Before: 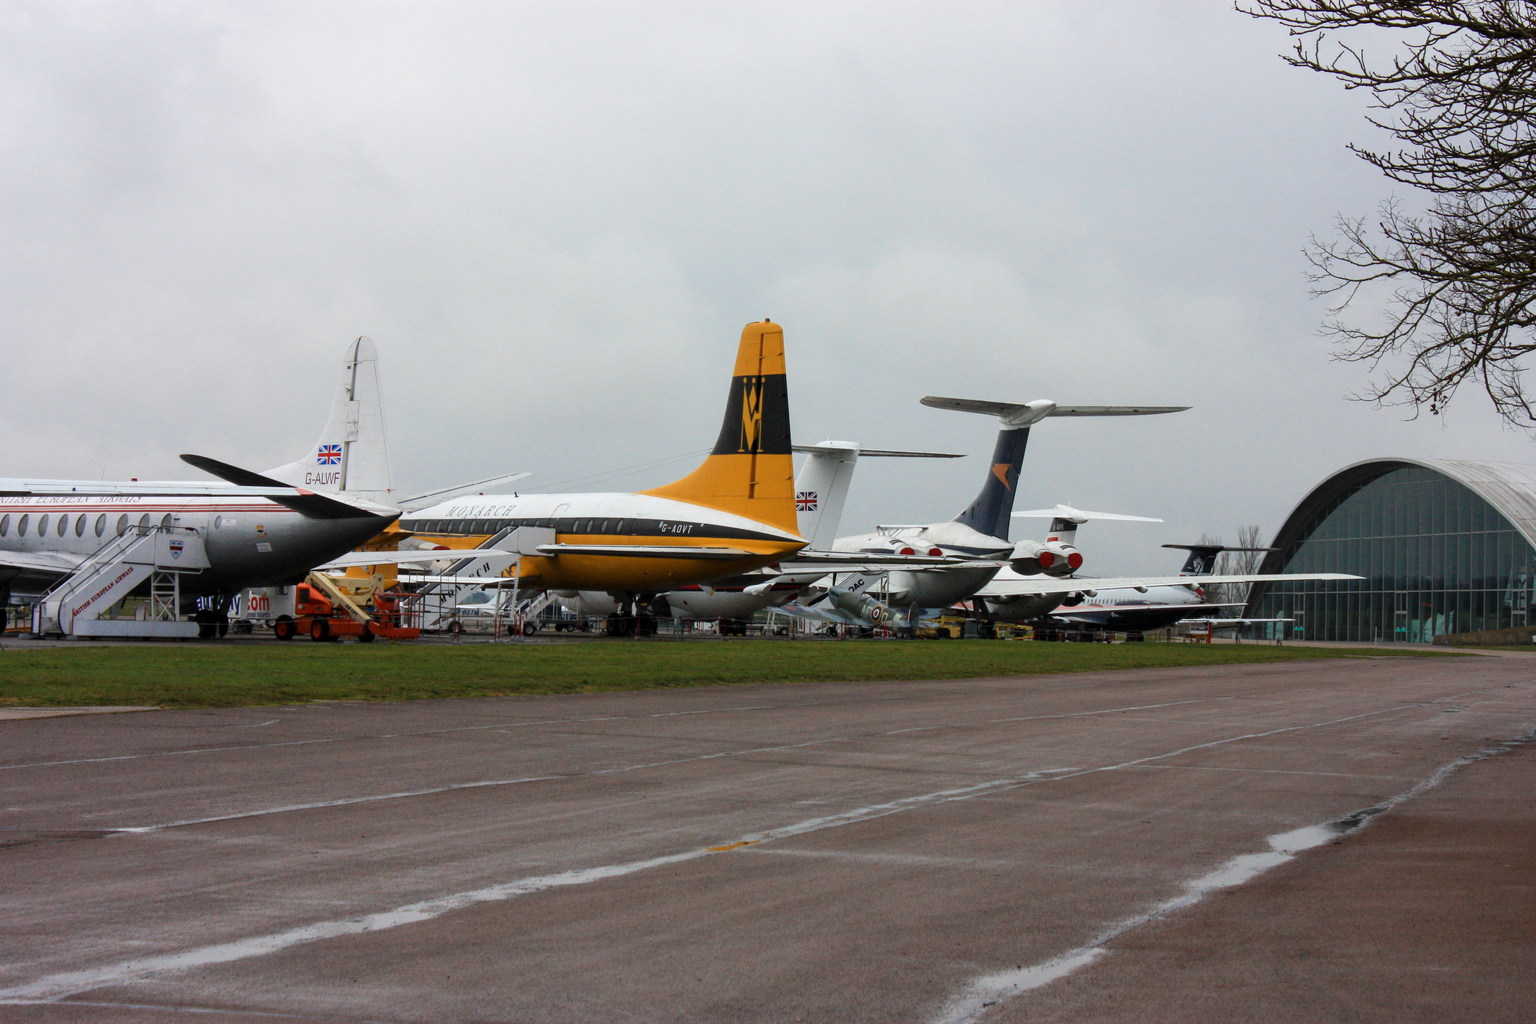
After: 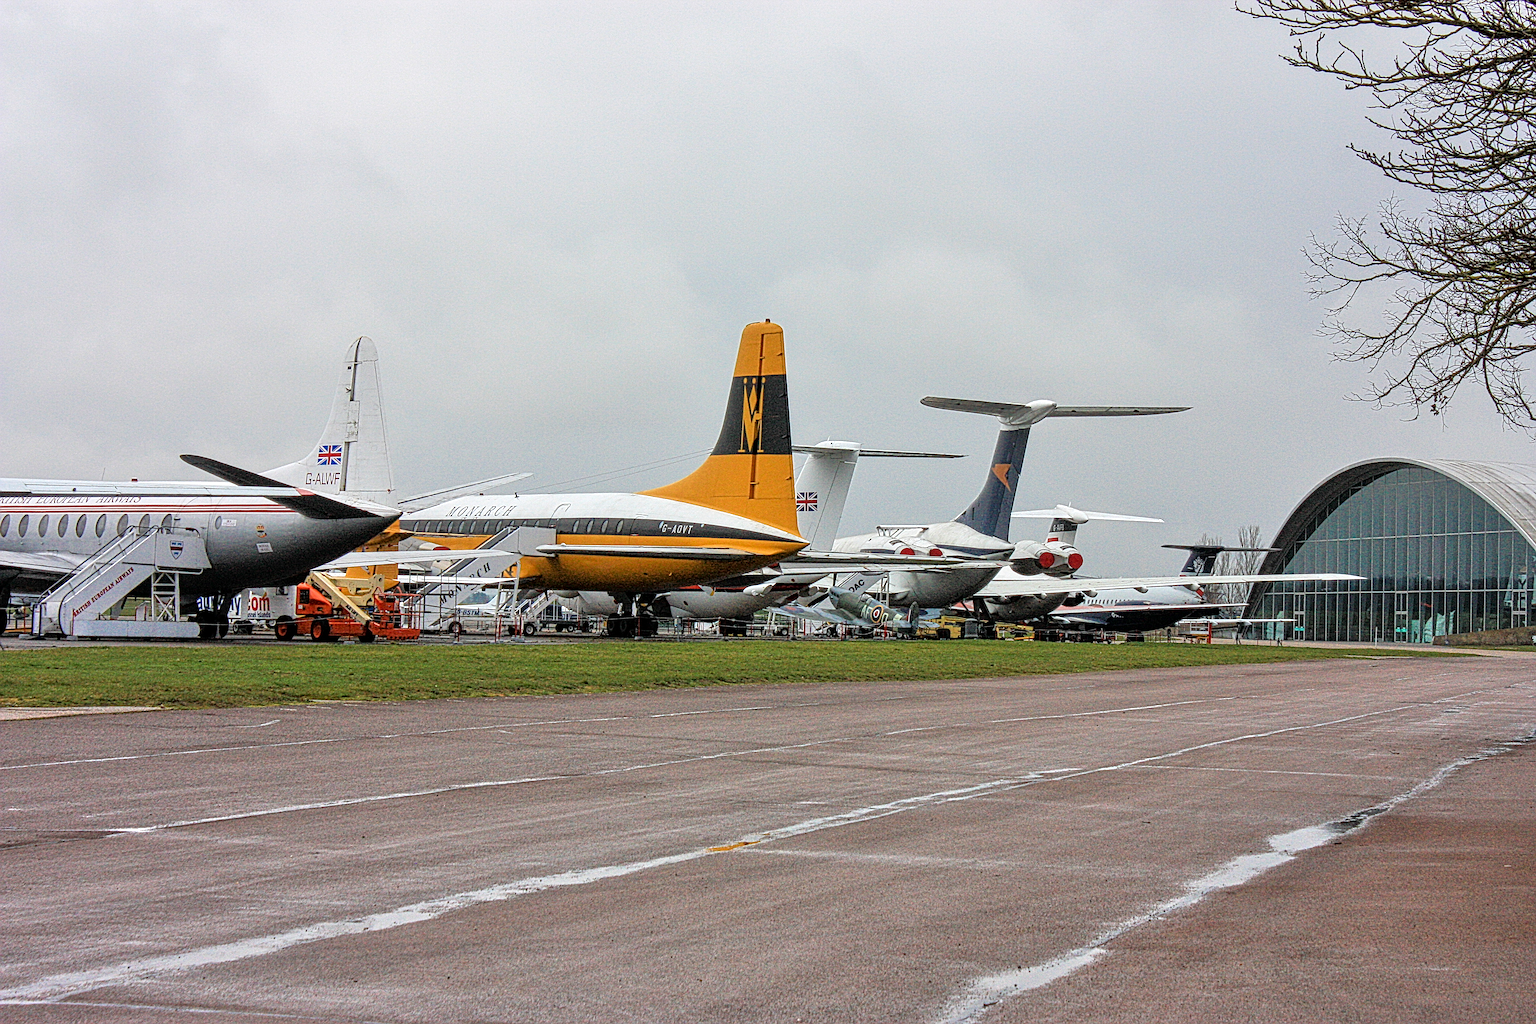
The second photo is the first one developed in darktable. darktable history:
sharpen: radius 1.559, amount 0.373, threshold 1.271
tone equalizer: -7 EV 0.15 EV, -6 EV 0.6 EV, -5 EV 1.15 EV, -4 EV 1.33 EV, -3 EV 1.15 EV, -2 EV 0.6 EV, -1 EV 0.15 EV, mask exposure compensation -0.5 EV
local contrast: mode bilateral grid, contrast 20, coarseness 3, detail 300%, midtone range 0.2
